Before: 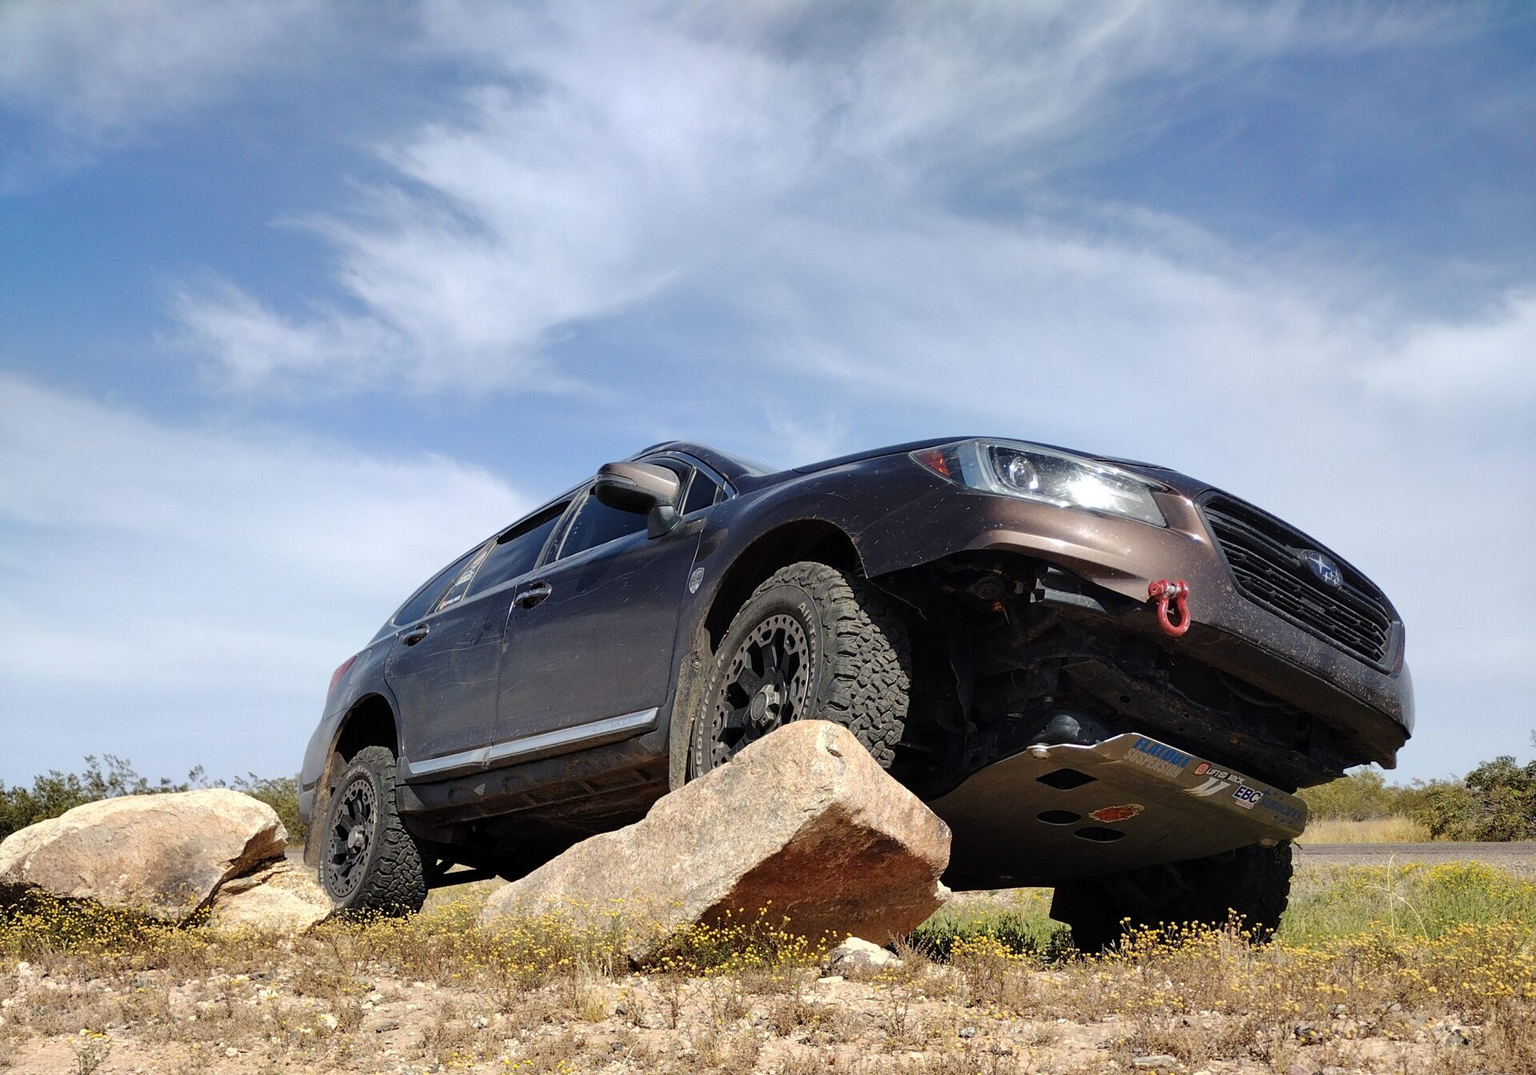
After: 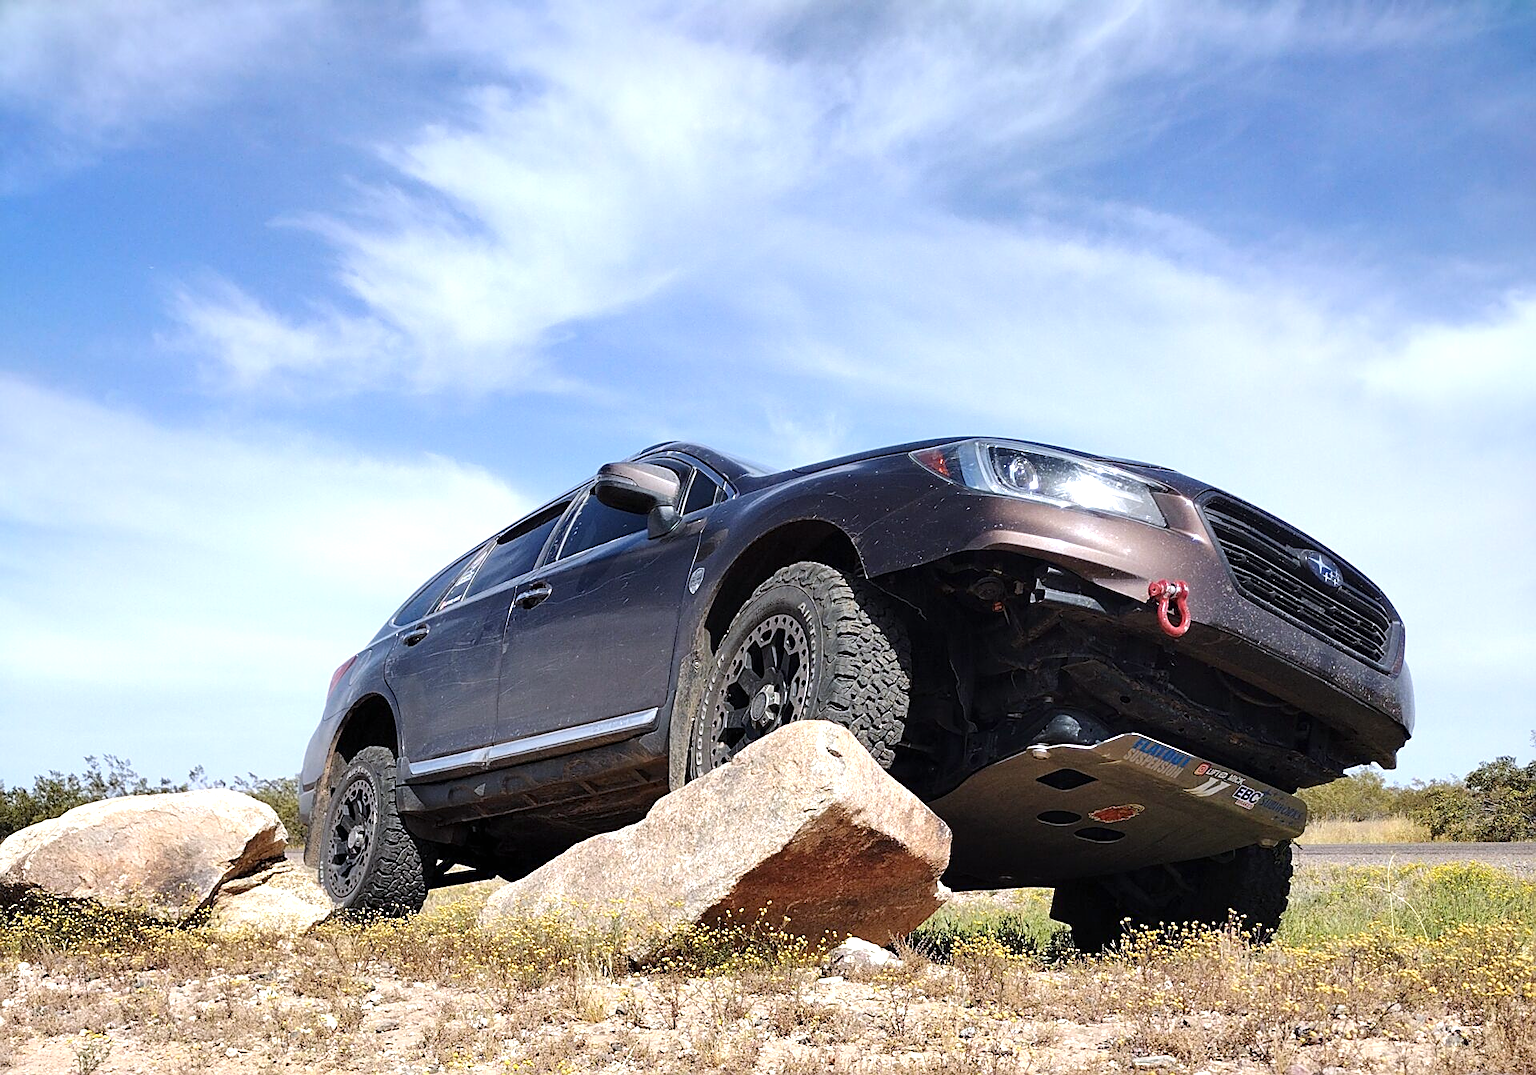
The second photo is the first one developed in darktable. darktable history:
sharpen: on, module defaults
color calibration: illuminant as shot in camera, x 0.358, y 0.373, temperature 4628.91 K
exposure: black level correction 0, exposure 0.5 EV, compensate highlight preservation false
